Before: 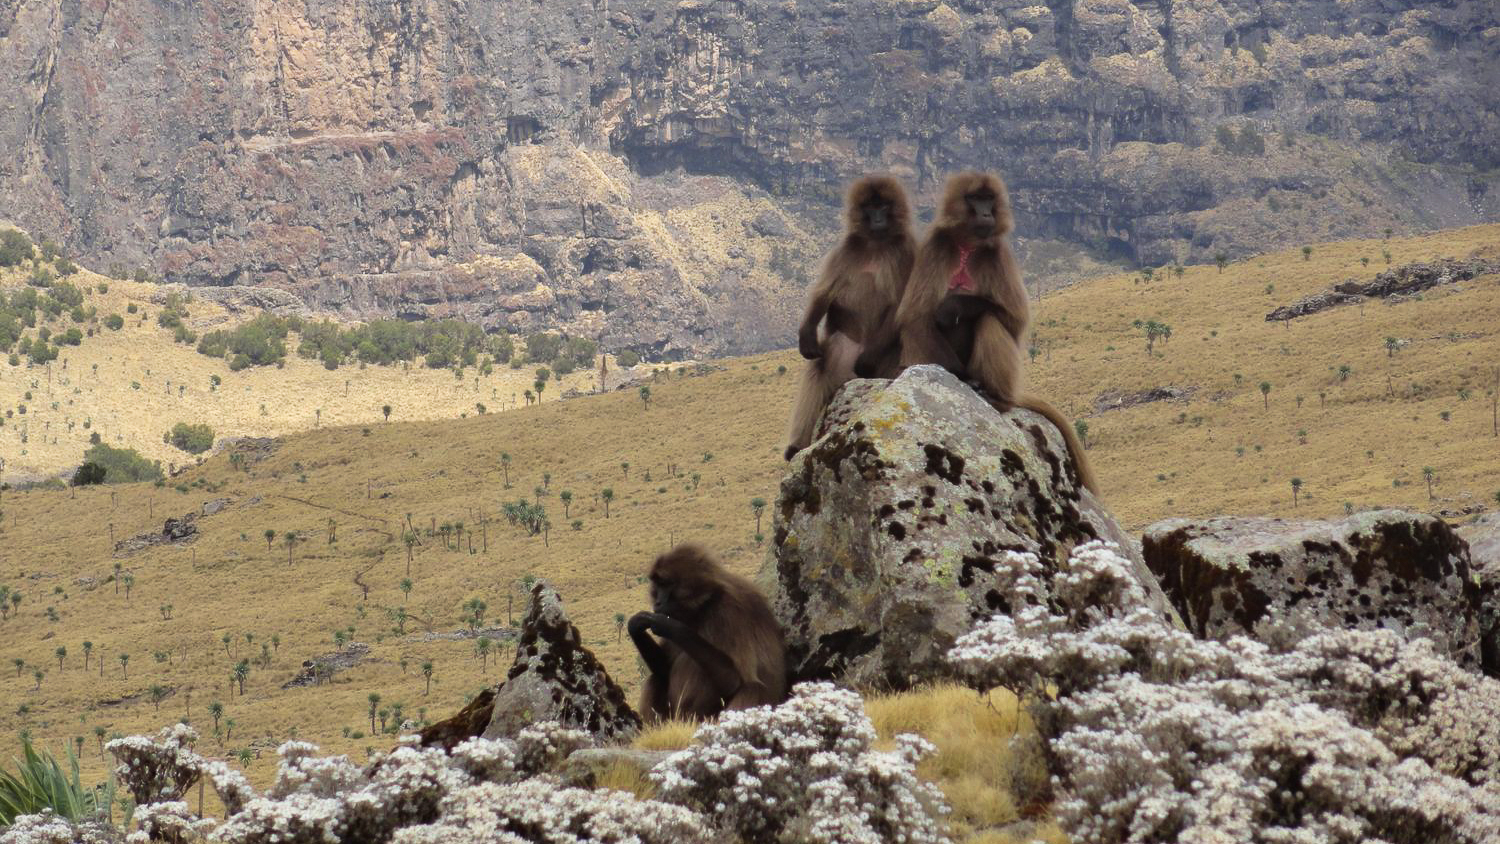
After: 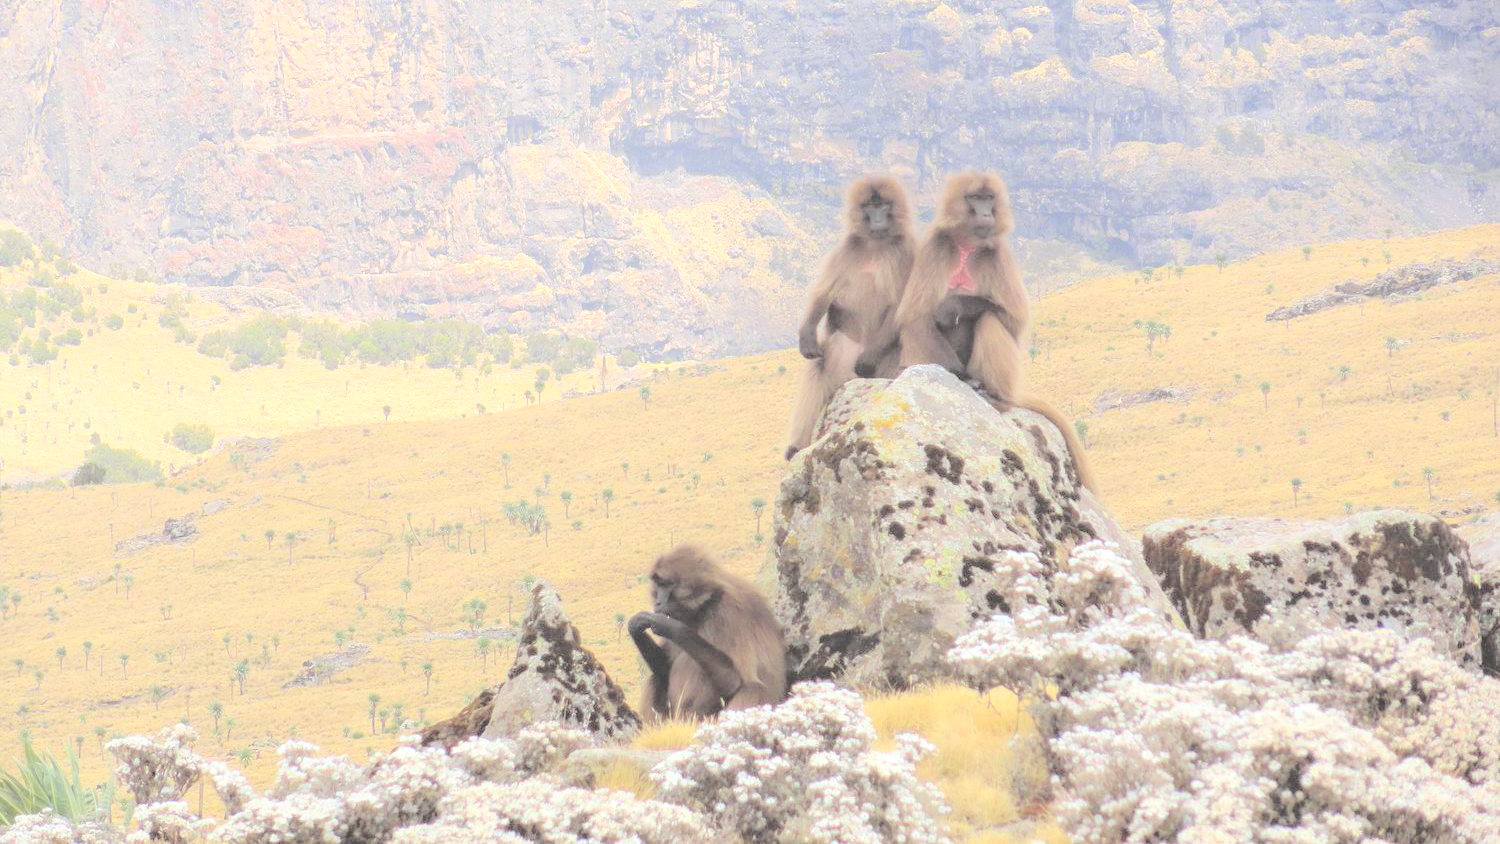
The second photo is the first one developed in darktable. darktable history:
local contrast: on, module defaults
color correction: saturation 1.1
shadows and highlights: shadows -23.08, highlights 46.15, soften with gaussian
contrast brightness saturation: brightness 1
